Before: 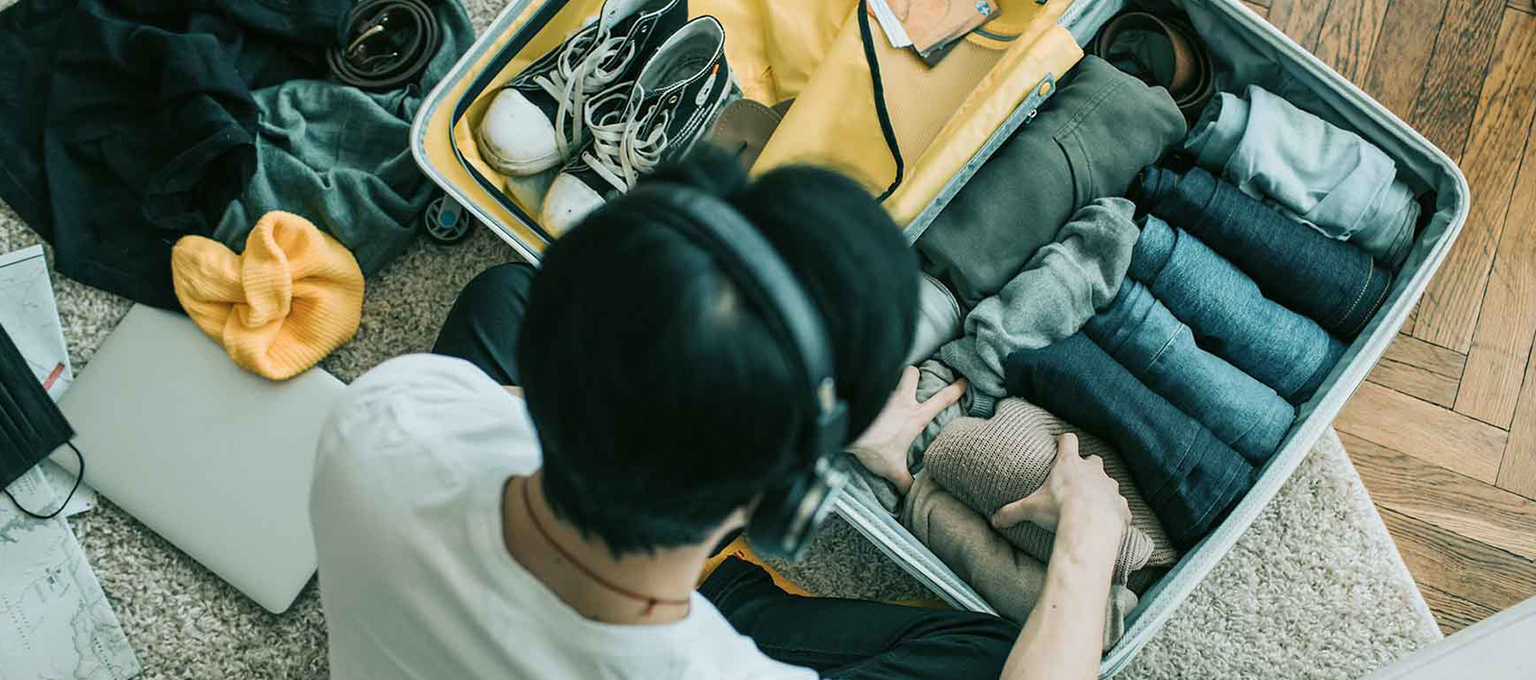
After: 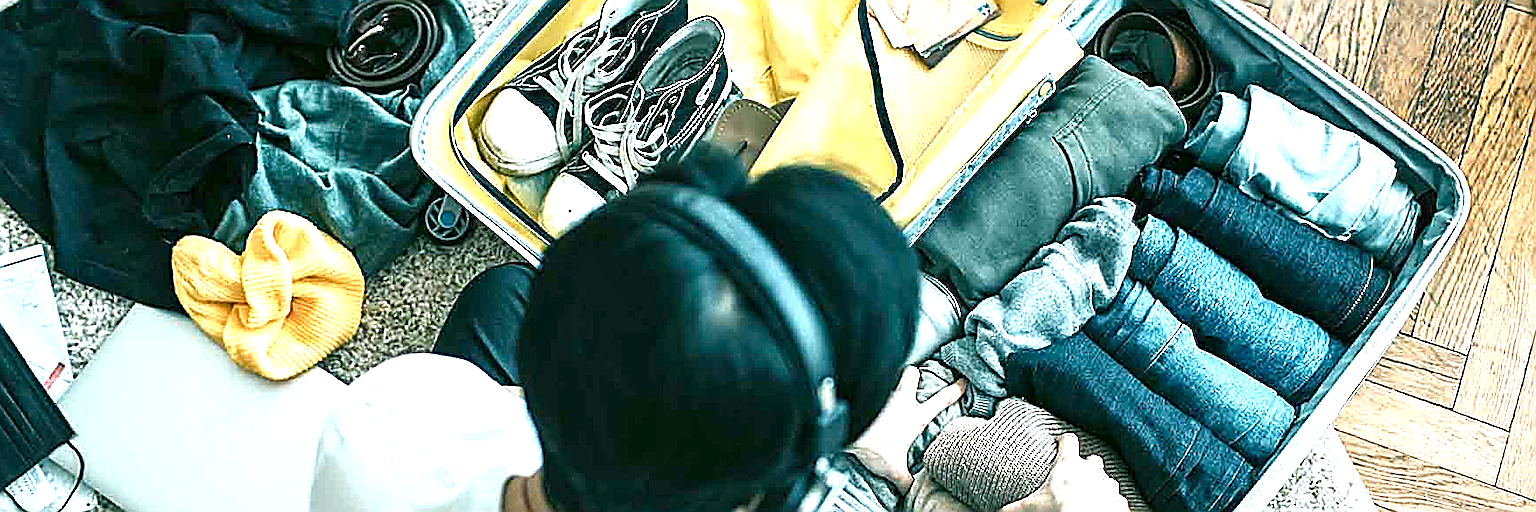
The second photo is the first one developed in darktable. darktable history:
color calibration: illuminant as shot in camera, x 0.358, y 0.373, temperature 4628.91 K
base curve: preserve colors none
exposure: black level correction 0, exposure 0.898 EV, compensate highlight preservation false
local contrast: mode bilateral grid, contrast 25, coarseness 49, detail 123%, midtone range 0.2
crop: bottom 24.482%
color balance rgb: perceptual saturation grading › global saturation 0.026%, perceptual saturation grading › highlights -15.651%, perceptual saturation grading › shadows 25.252%, perceptual brilliance grading › highlights 9.881%, perceptual brilliance grading › mid-tones 4.761%, global vibrance 20%
sharpen: amount 1.995
